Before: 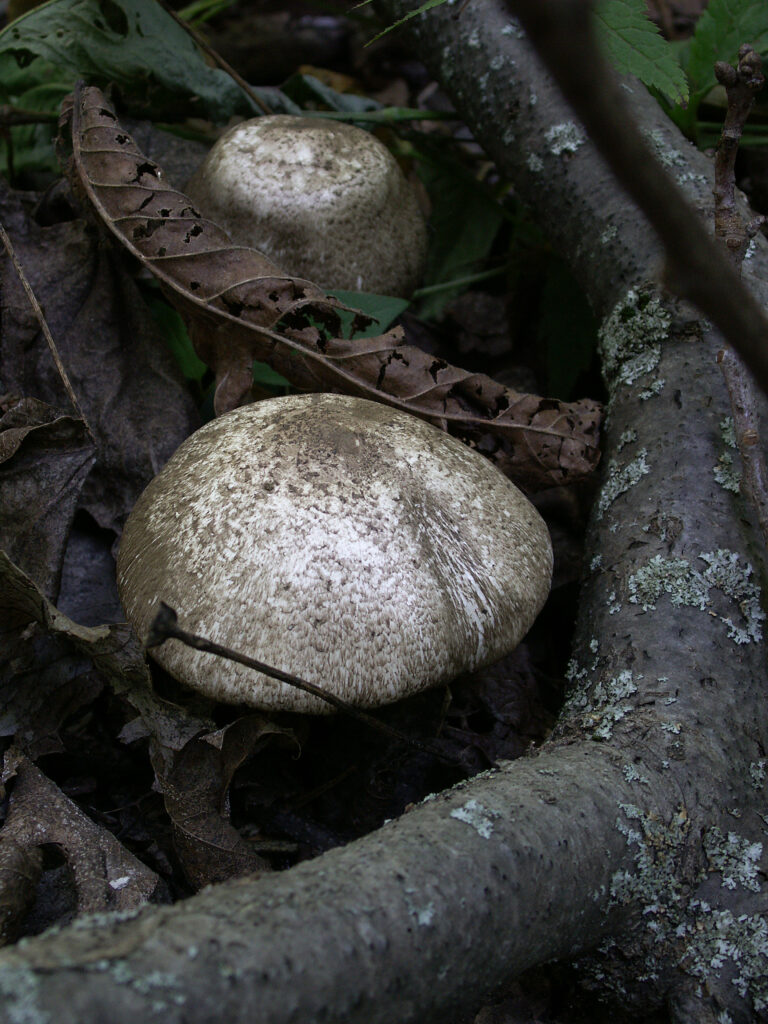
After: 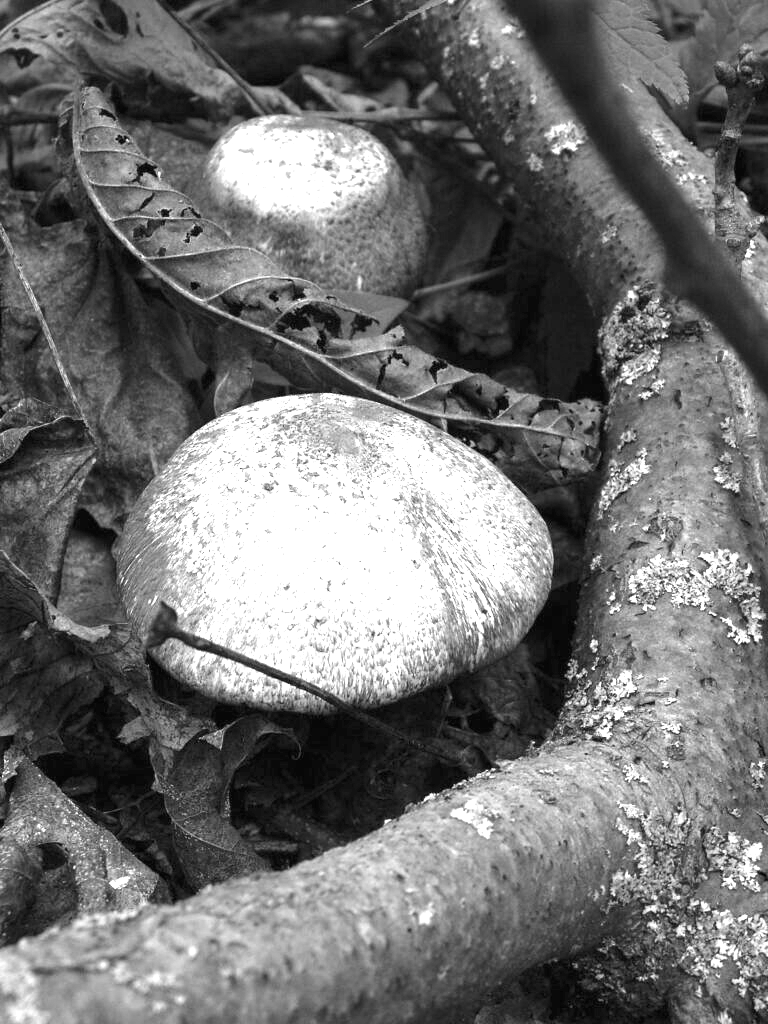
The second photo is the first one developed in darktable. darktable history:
exposure: black level correction 0, exposure 1.2 EV, compensate exposure bias true, compensate highlight preservation false
color calibration: output gray [0.253, 0.26, 0.487, 0], gray › normalize channels true, illuminant same as pipeline (D50), adaptation XYZ, x 0.346, y 0.359, gamut compression 0
